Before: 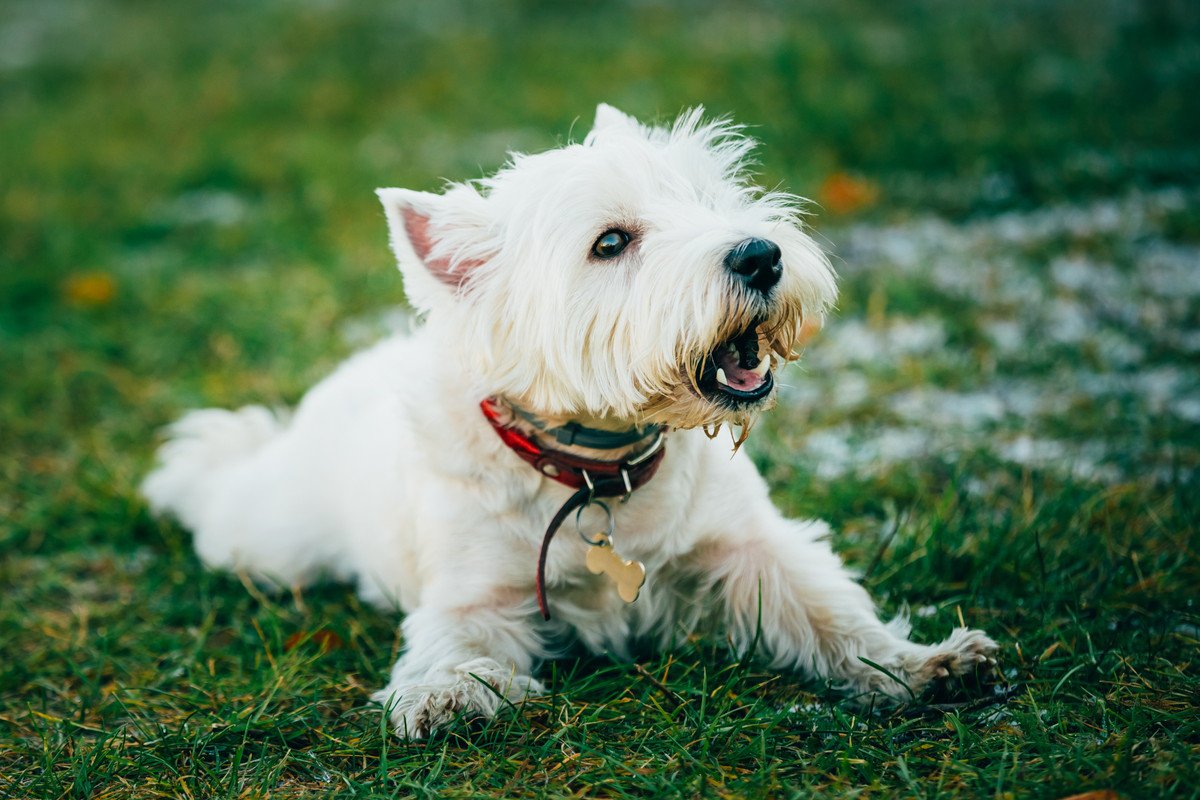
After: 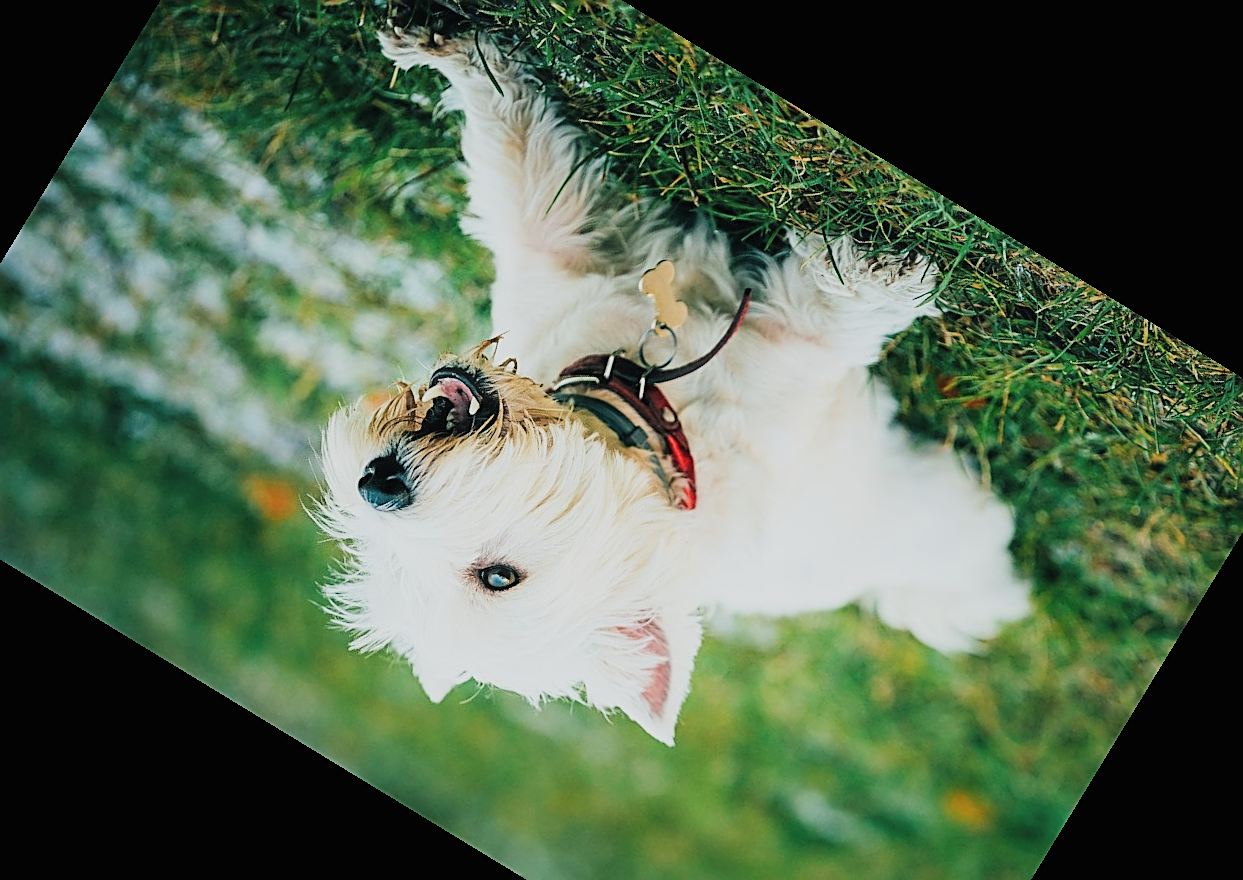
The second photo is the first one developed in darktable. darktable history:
filmic rgb: black relative exposure -9.22 EV, white relative exposure 6.77 EV, hardness 3.07, contrast 1.05
tone equalizer: on, module defaults
haze removal: strength -0.05
exposure: black level correction -0.005, exposure 0.622 EV, compensate highlight preservation false
crop and rotate: angle 148.68°, left 9.111%, top 15.603%, right 4.588%, bottom 17.041%
sharpen: amount 0.901
